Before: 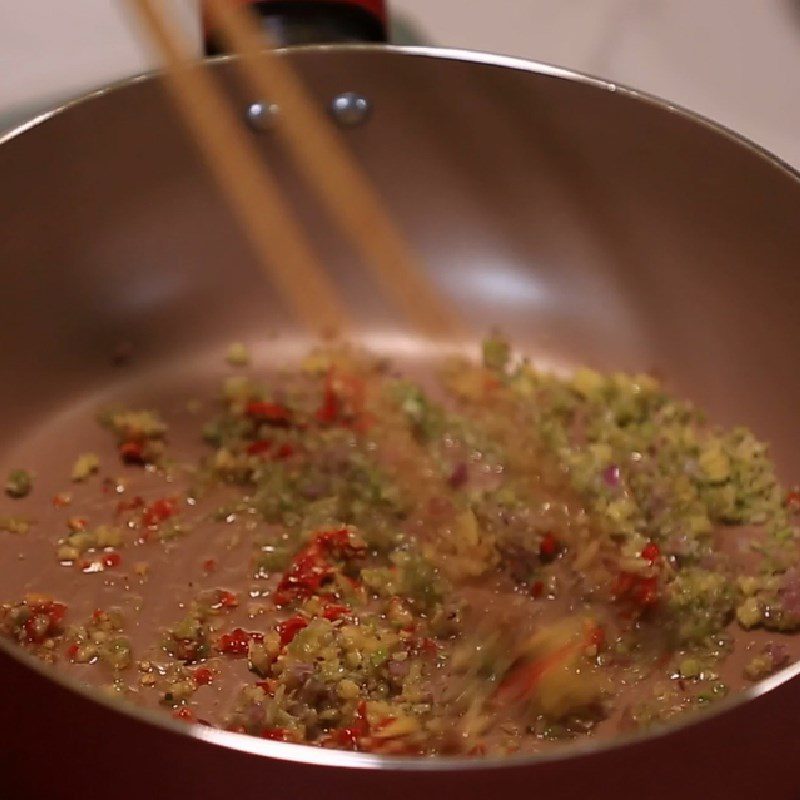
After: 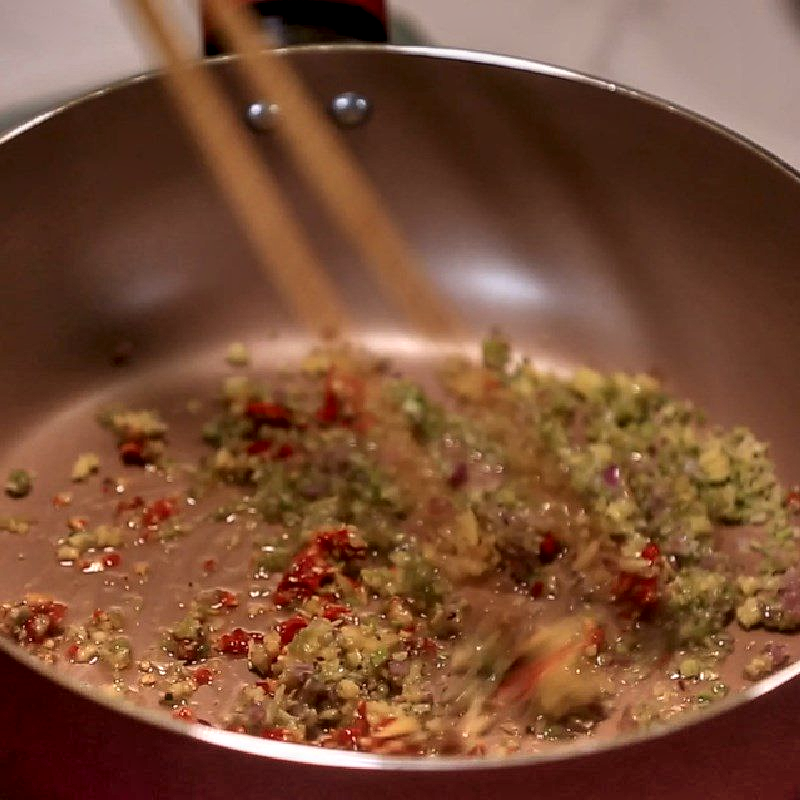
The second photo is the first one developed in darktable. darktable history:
shadows and highlights: shadows 82.41, white point adjustment -9.18, highlights -61.24, soften with gaussian
local contrast: highlights 60%, shadows 59%, detail 160%
